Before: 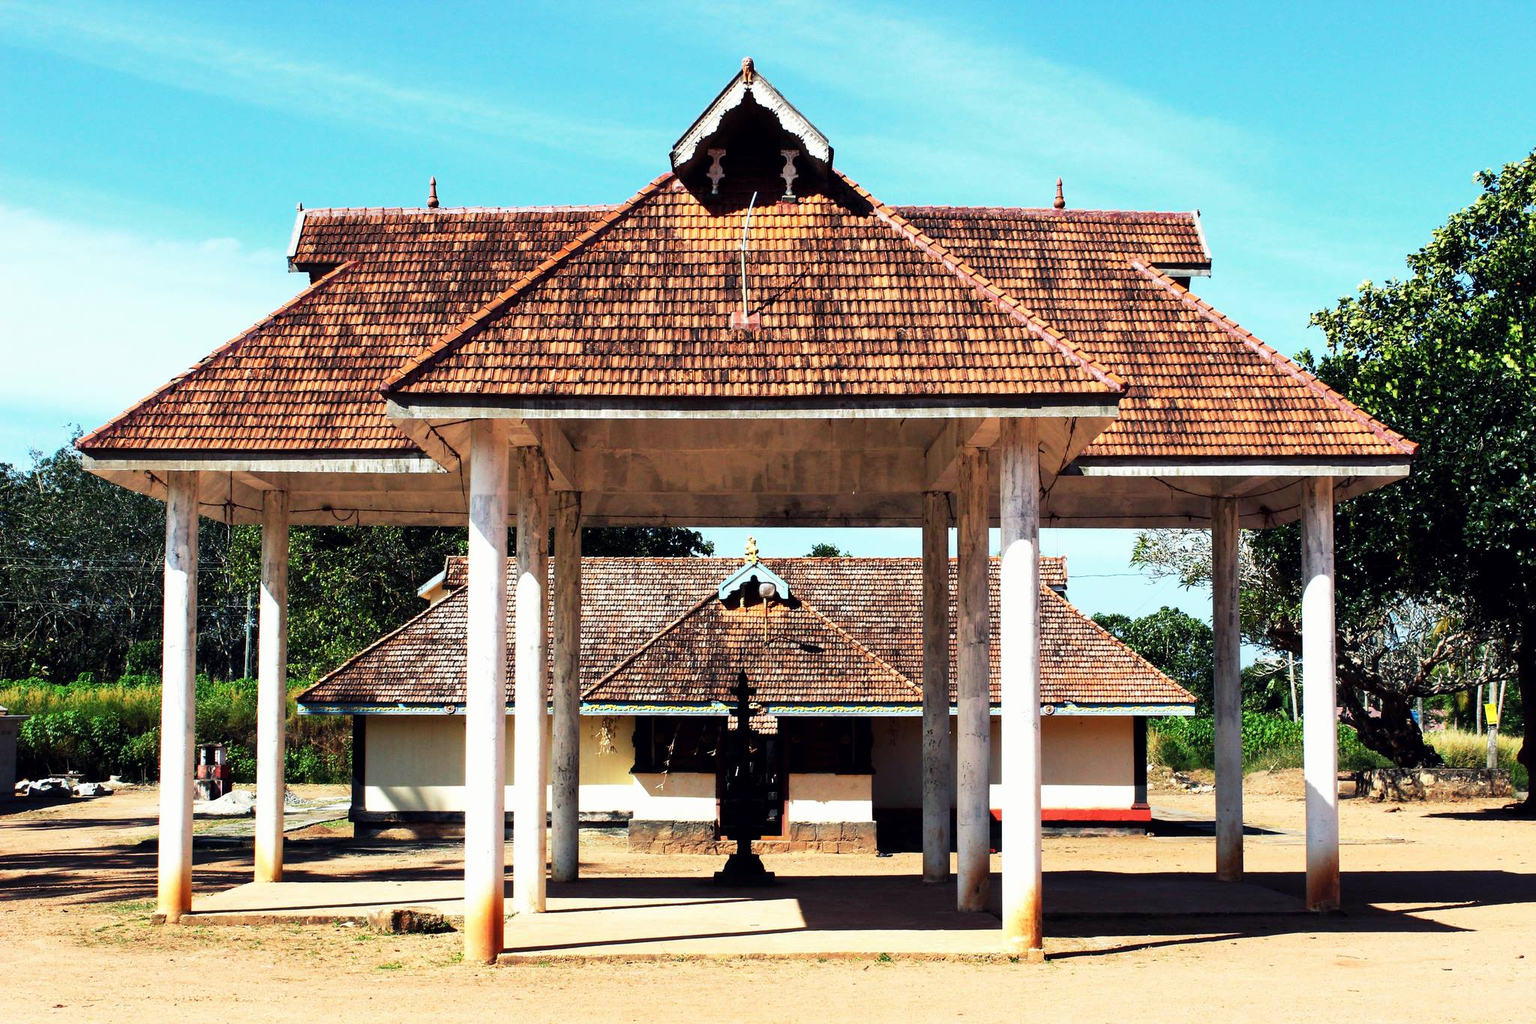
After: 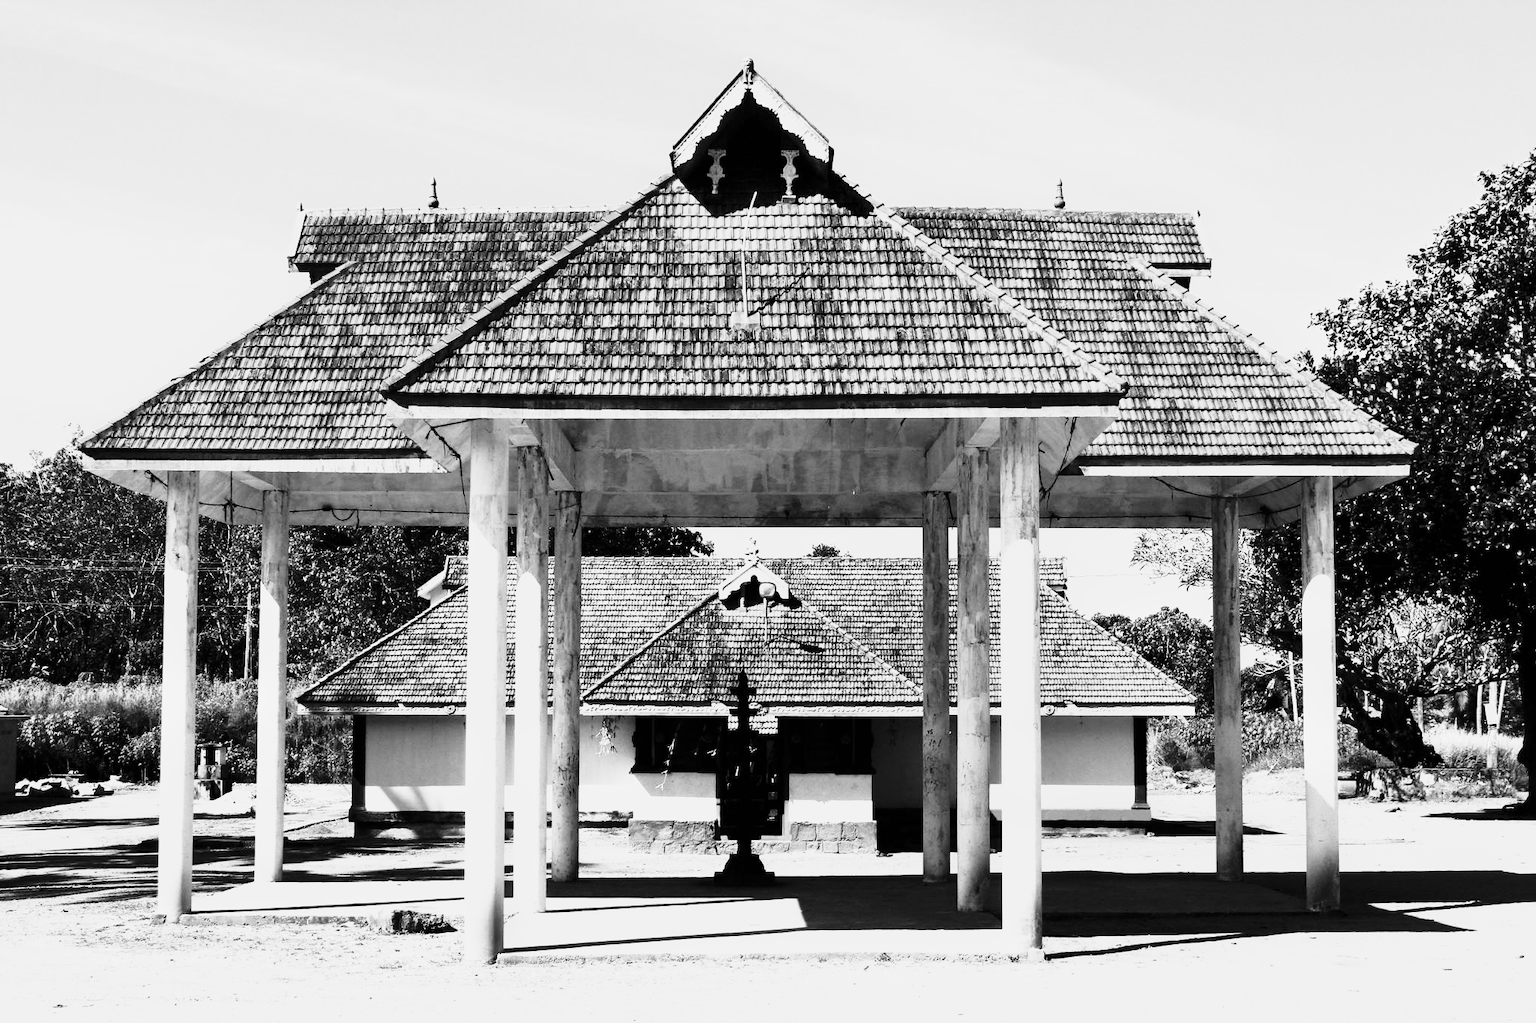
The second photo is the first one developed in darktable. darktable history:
base curve: curves: ch0 [(0, 0) (0.026, 0.03) (0.109, 0.232) (0.351, 0.748) (0.669, 0.968) (1, 1)], preserve colors none
exposure: compensate highlight preservation false
monochrome: a -71.75, b 75.82
white balance: red 0.967, blue 1.049
color correction: highlights a* -1.43, highlights b* 10.12, shadows a* 0.395, shadows b* 19.35
